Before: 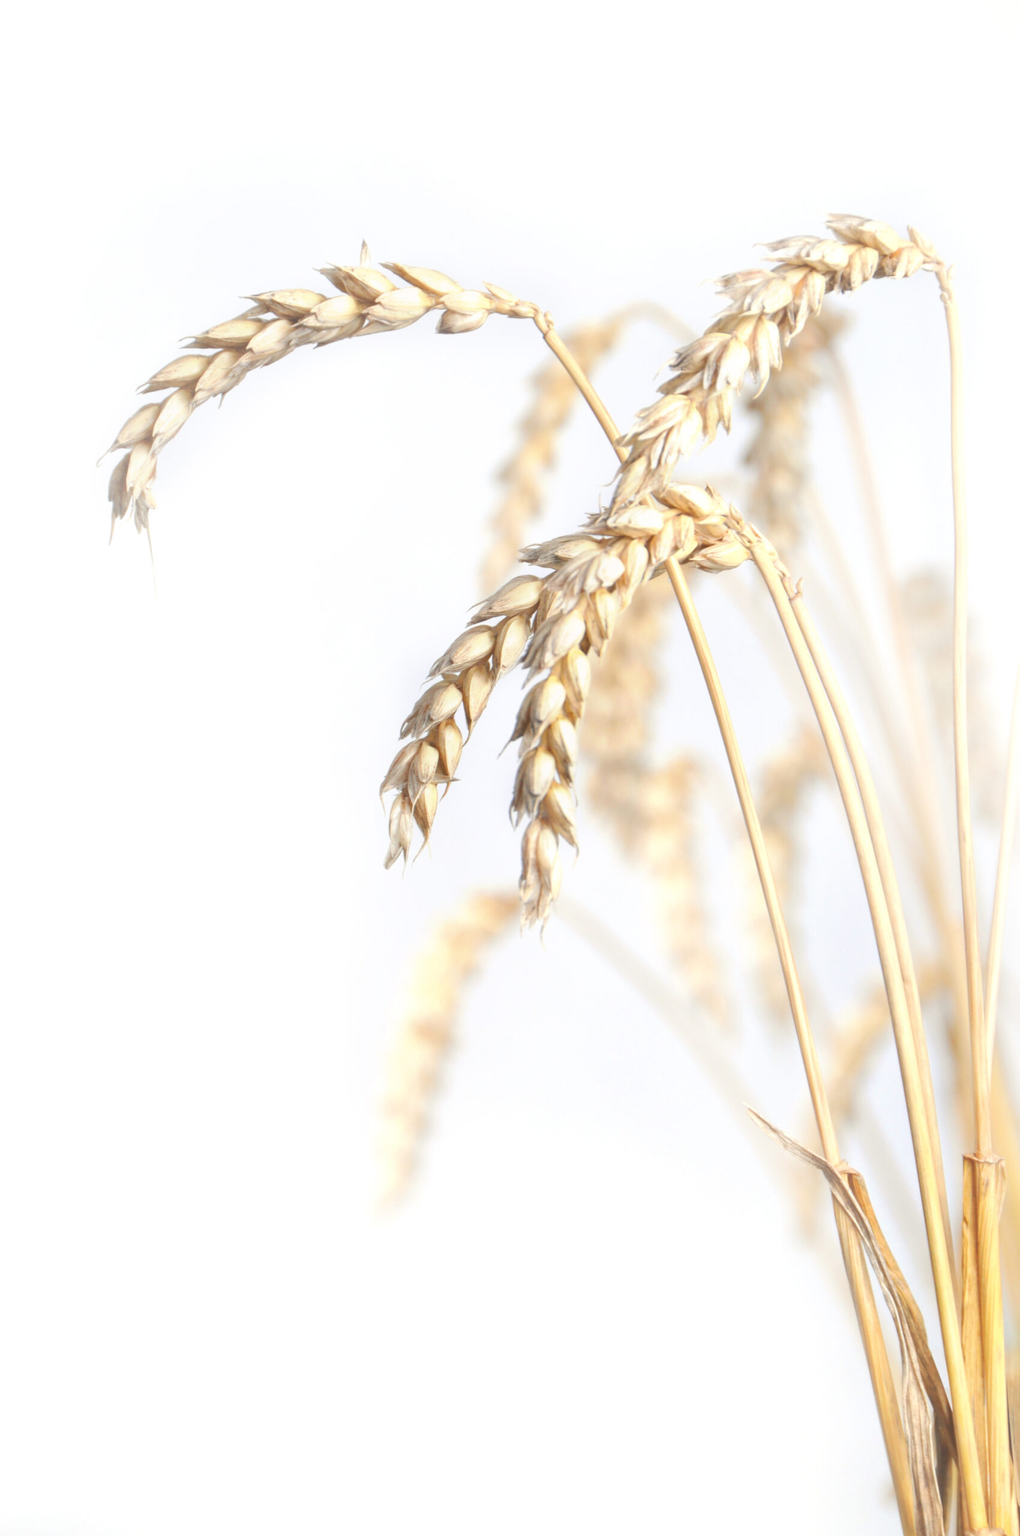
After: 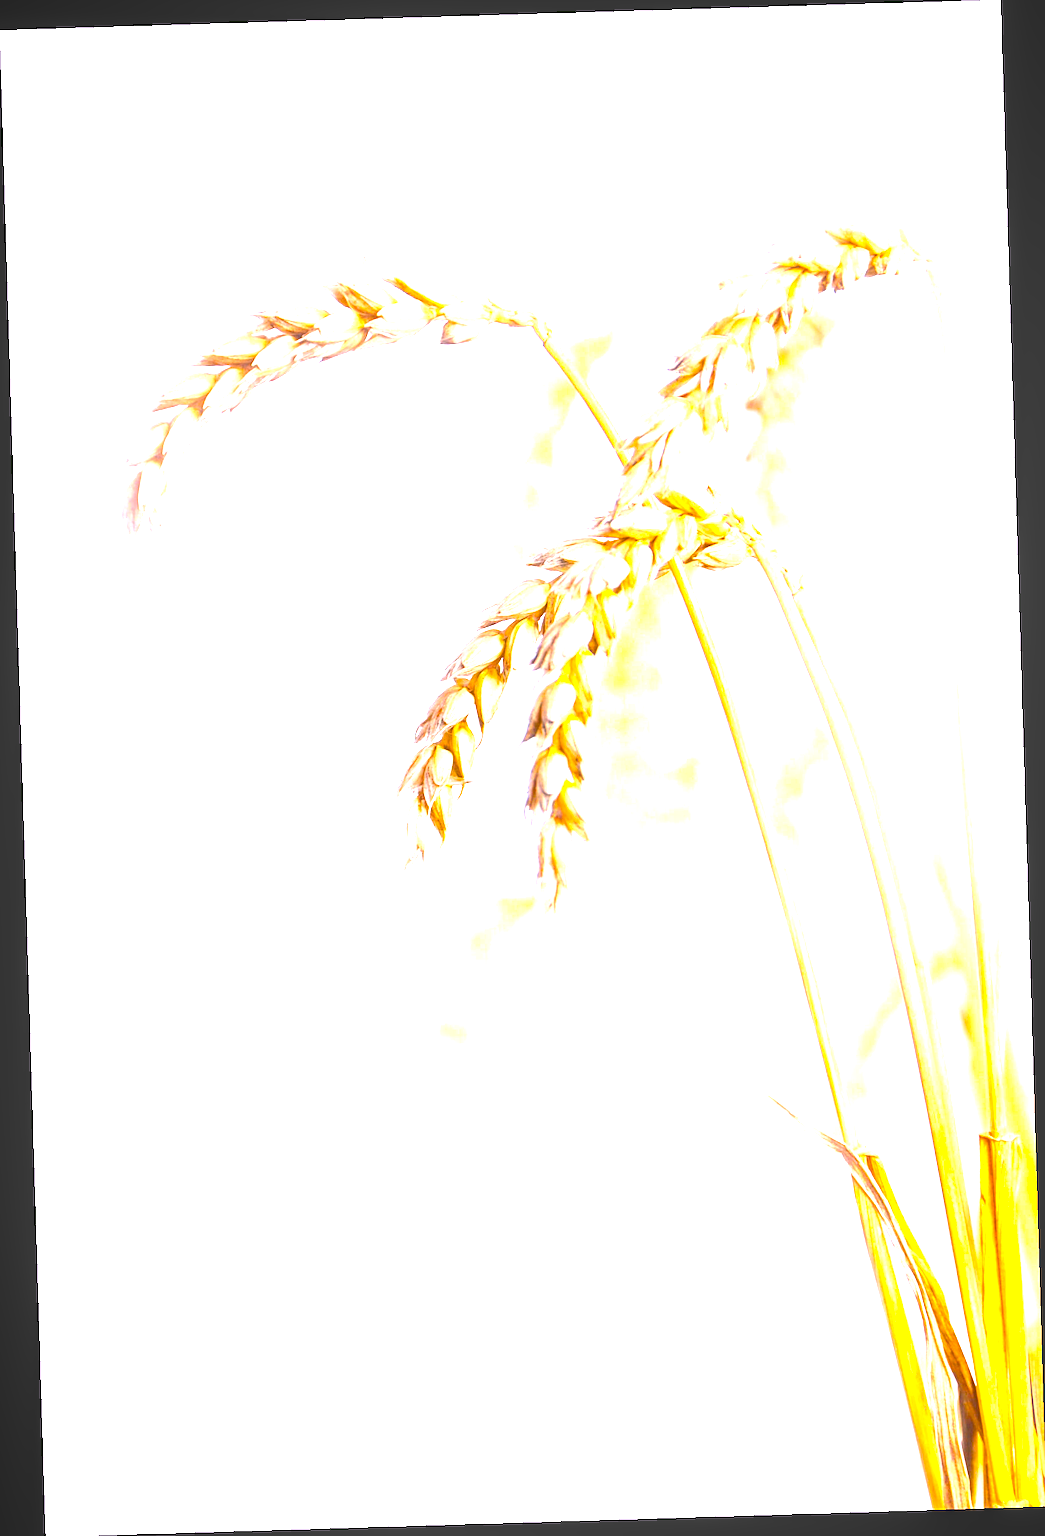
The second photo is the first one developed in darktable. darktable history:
tone equalizer: -8 EV -0.417 EV, -7 EV -0.389 EV, -6 EV -0.333 EV, -5 EV -0.222 EV, -3 EV 0.222 EV, -2 EV 0.333 EV, -1 EV 0.389 EV, +0 EV 0.417 EV, edges refinement/feathering 500, mask exposure compensation -1.57 EV, preserve details no
local contrast: on, module defaults
sharpen: on, module defaults
color balance rgb: linear chroma grading › global chroma 42%, perceptual saturation grading › global saturation 42%, perceptual brilliance grading › global brilliance 25%, global vibrance 33%
rotate and perspective: rotation -1.75°, automatic cropping off
white balance: red 1.05, blue 1.072
